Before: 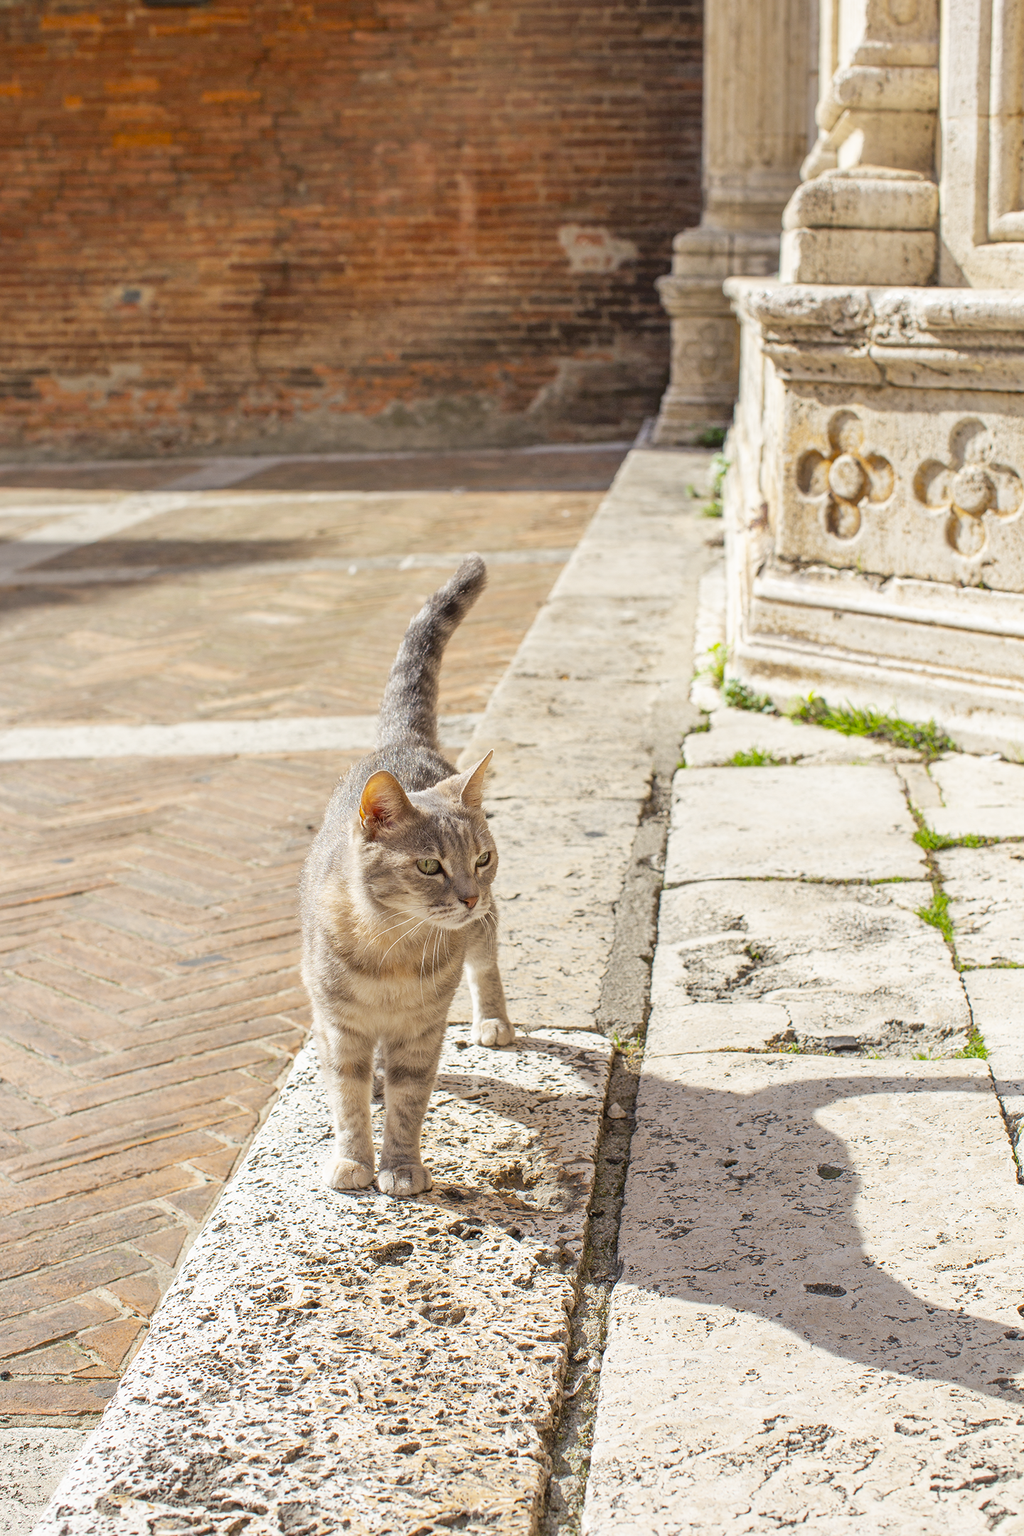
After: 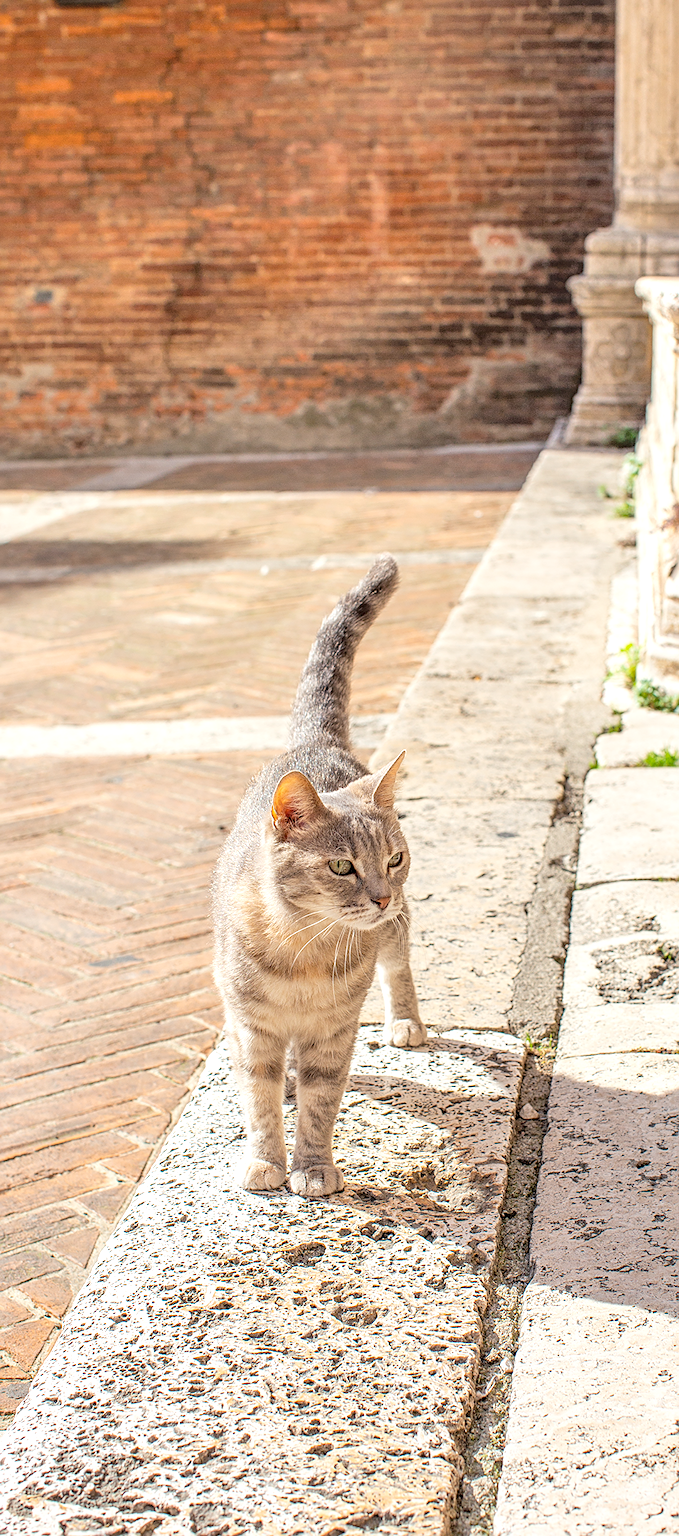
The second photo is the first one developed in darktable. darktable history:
local contrast: highlights 27%, detail 150%
contrast brightness saturation: brightness 0.278
crop and rotate: left 8.659%, right 25.008%
sharpen: on, module defaults
tone equalizer: mask exposure compensation -0.497 EV
